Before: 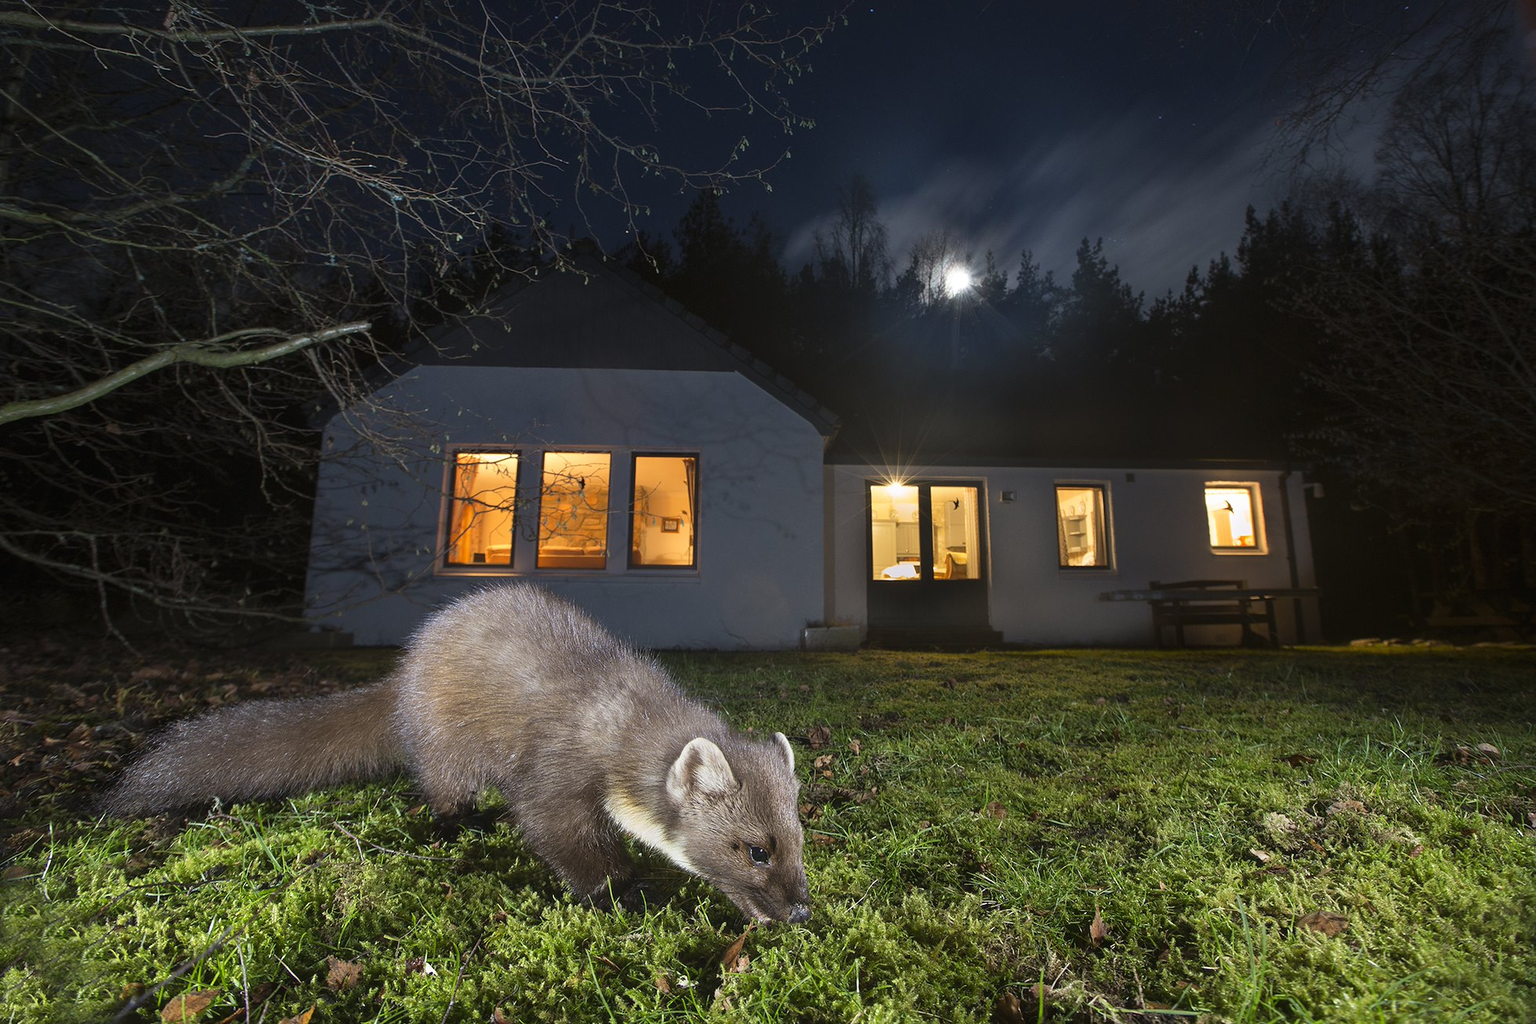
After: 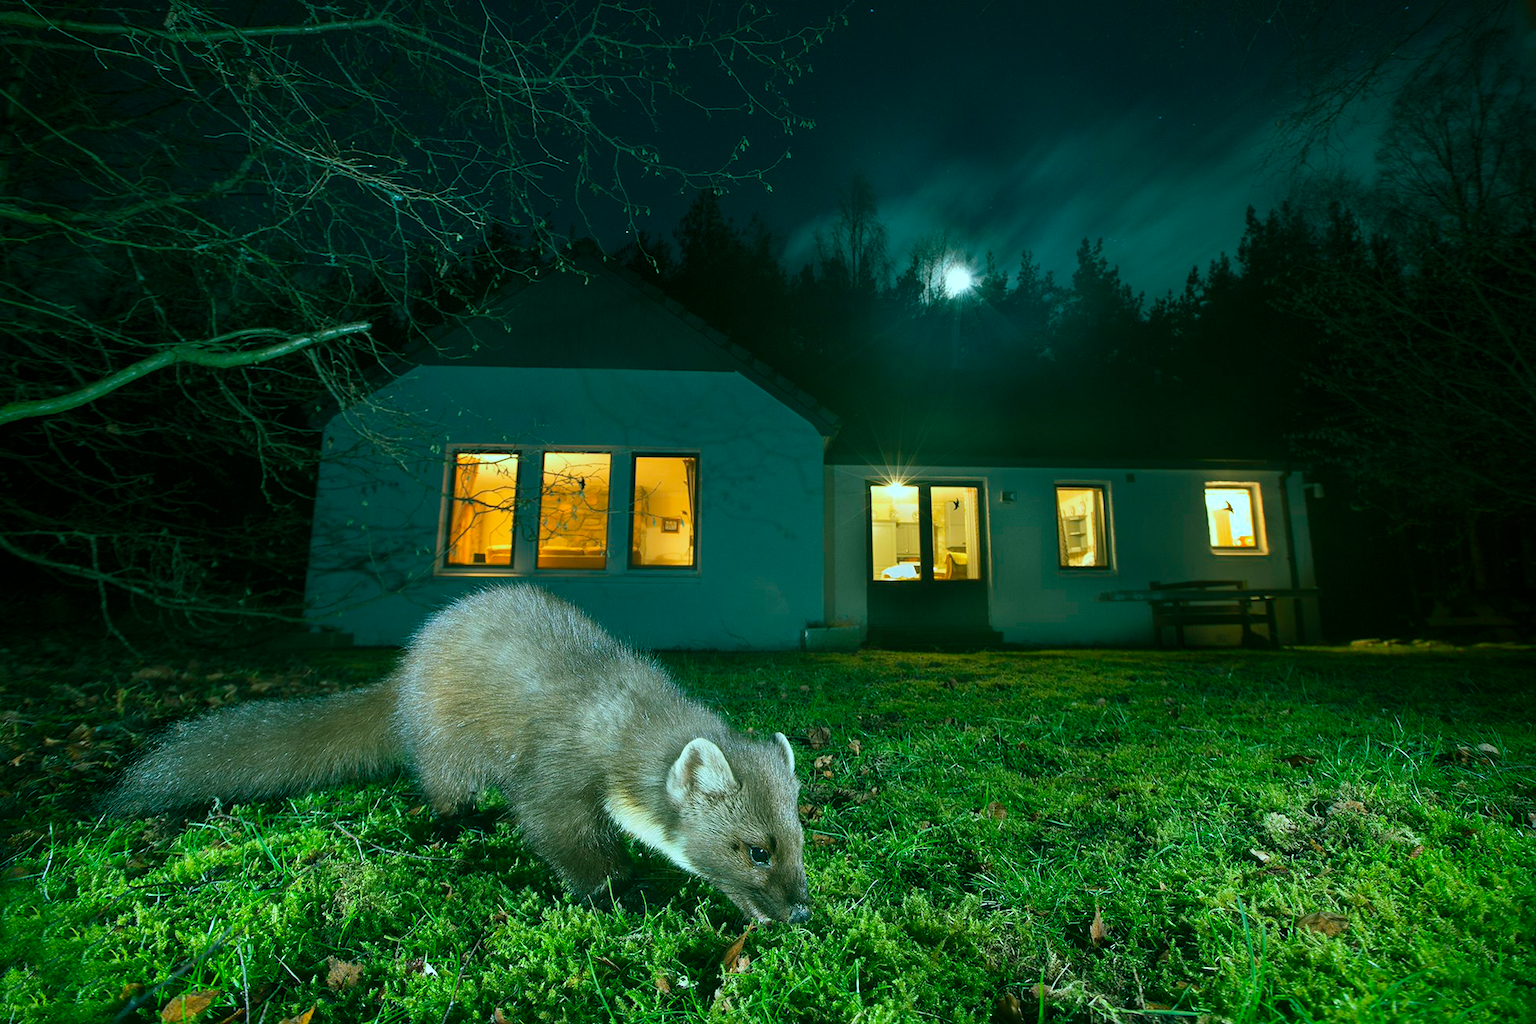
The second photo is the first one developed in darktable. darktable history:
color balance rgb: shadows lift › chroma 11.71%, shadows lift › hue 133.46°, power › chroma 2.15%, power › hue 166.83°, highlights gain › chroma 4%, highlights gain › hue 200.2°, perceptual saturation grading › global saturation 18.05%
vignetting: fall-off start 88.53%, fall-off radius 44.2%, saturation 0.376, width/height ratio 1.161
